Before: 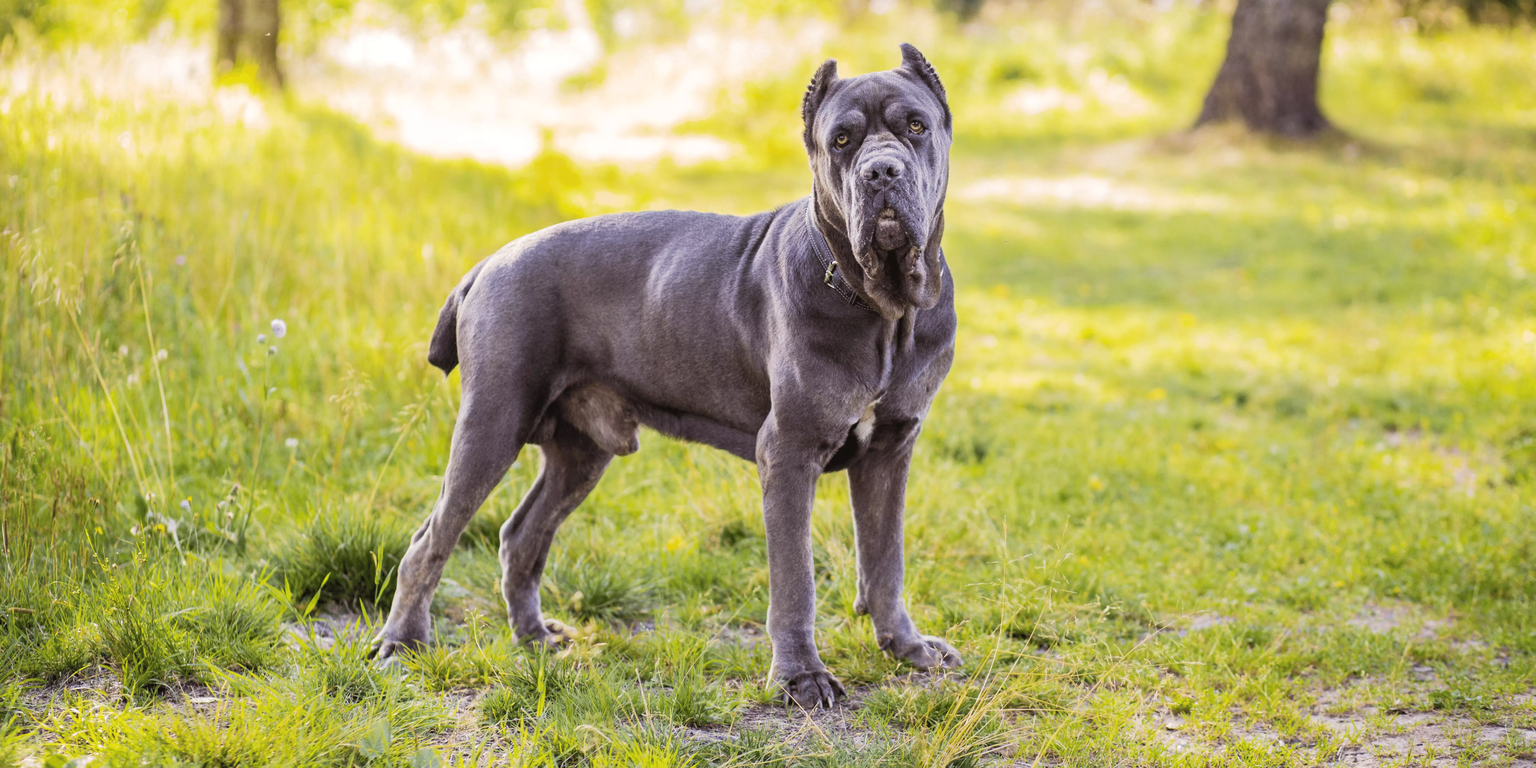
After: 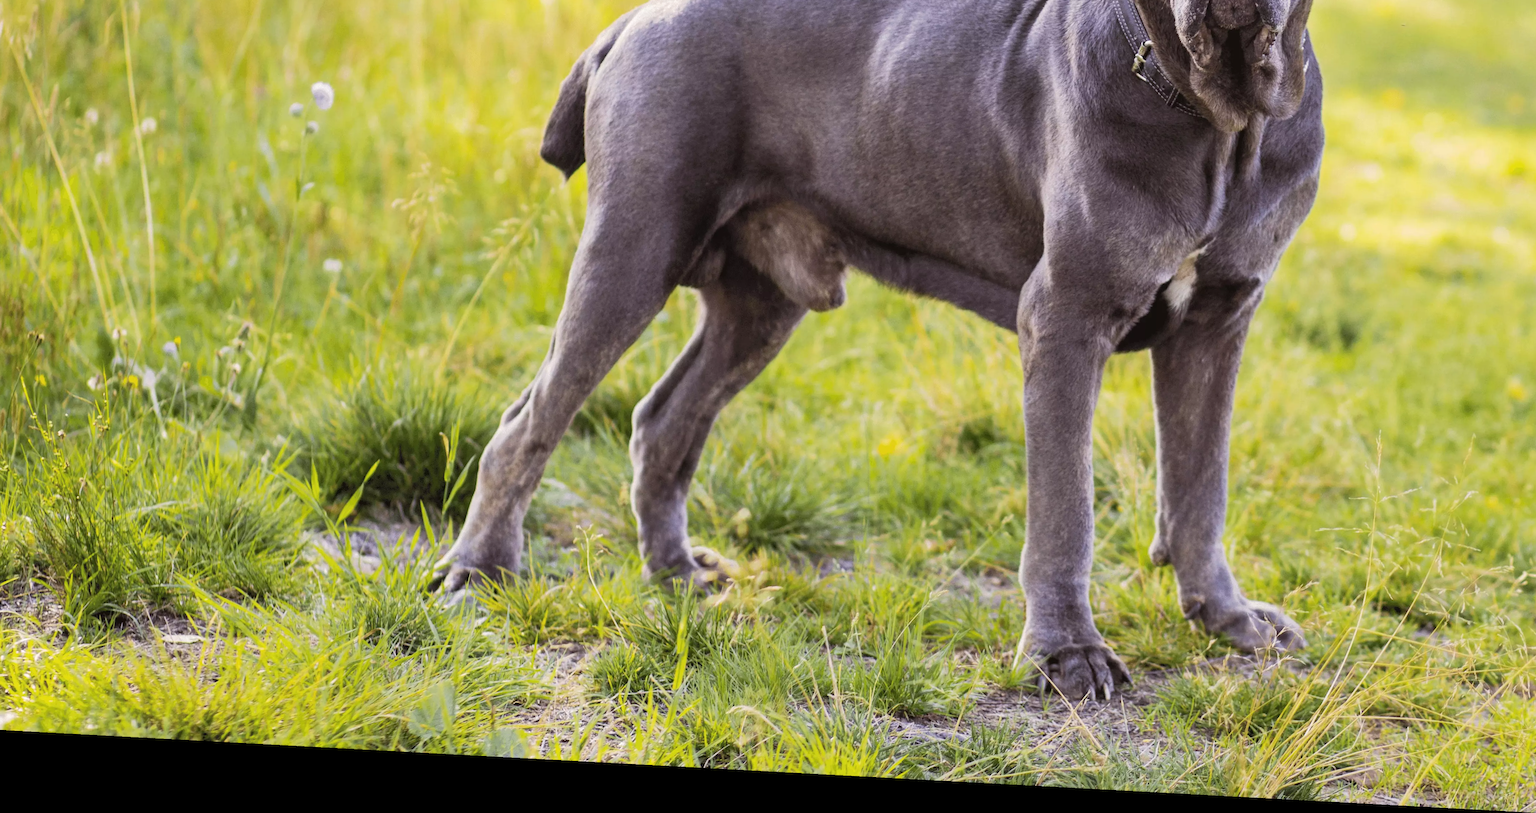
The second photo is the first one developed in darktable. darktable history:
crop and rotate: angle -0.82°, left 3.85%, top 31.828%, right 27.992%
rotate and perspective: rotation 2.27°, automatic cropping off
